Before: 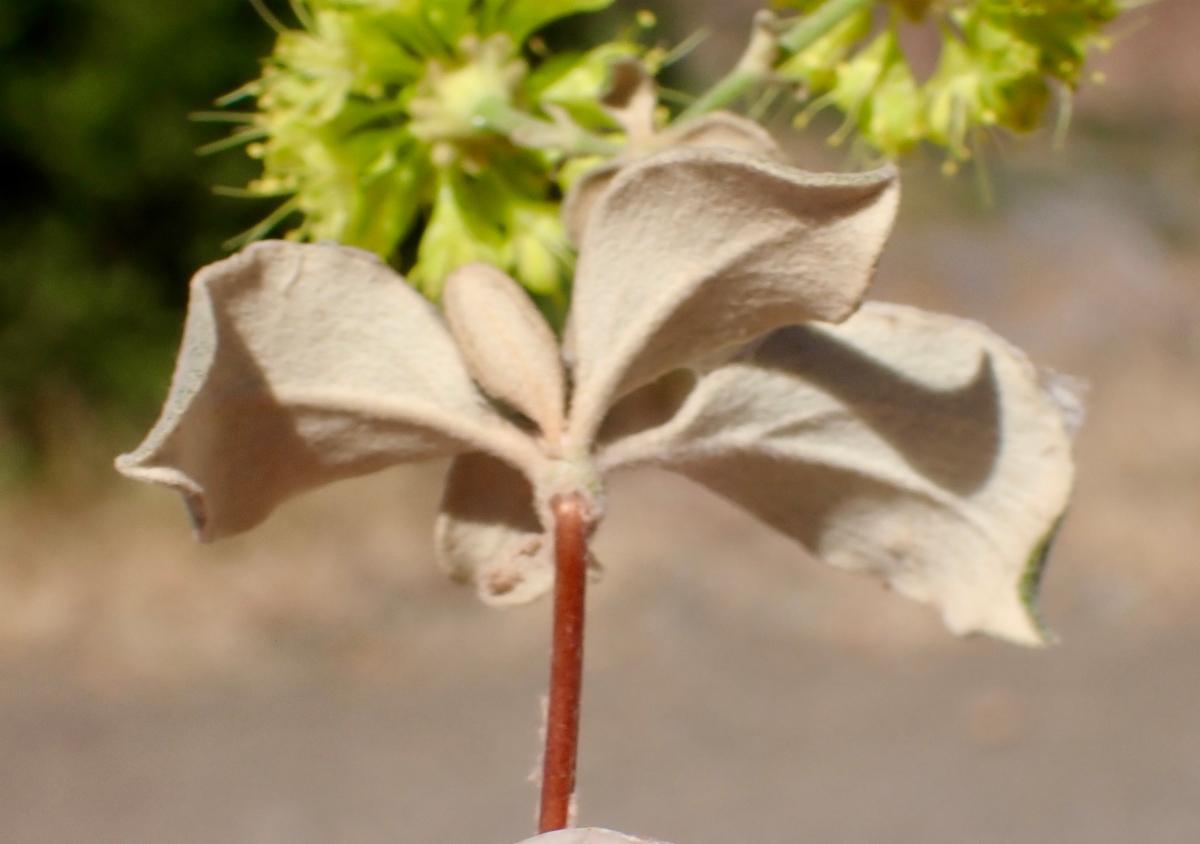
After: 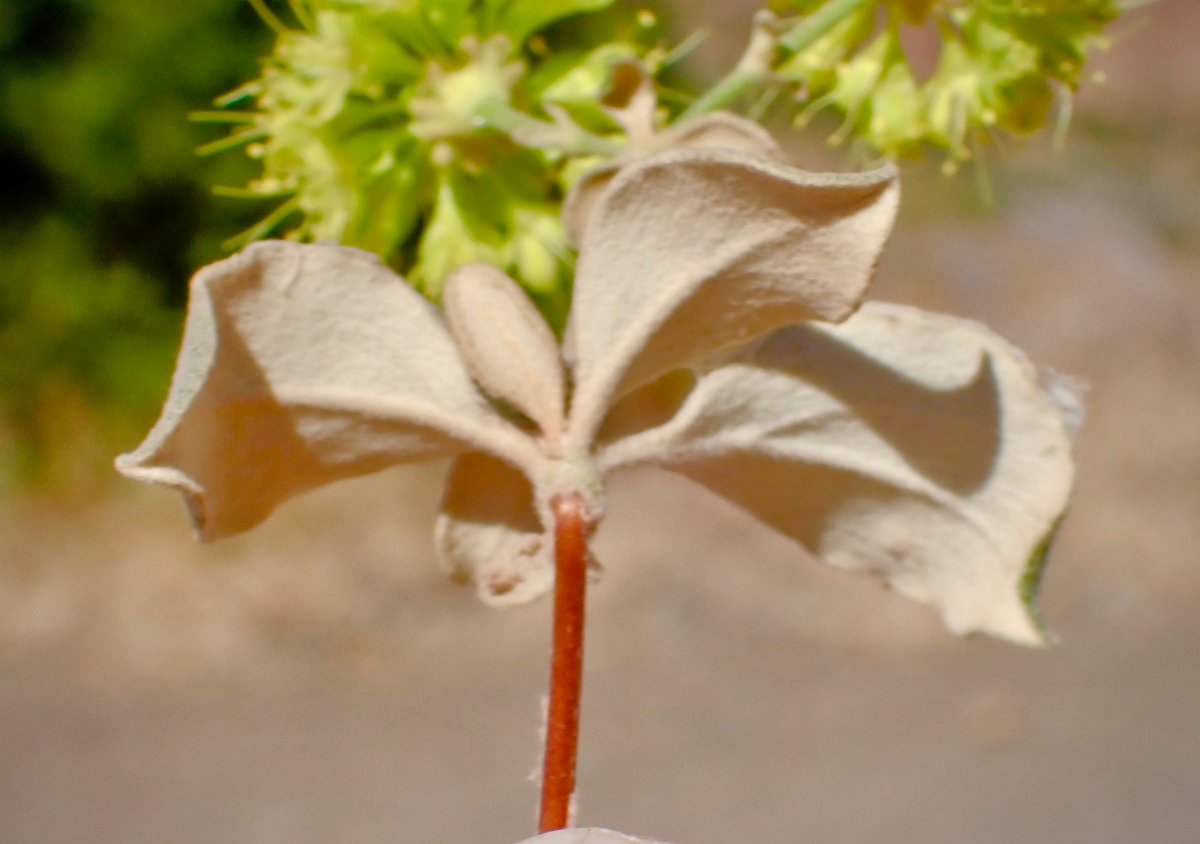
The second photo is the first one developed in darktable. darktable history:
vignetting: fall-off radius 82.65%, brightness -0.461, saturation -0.308
tone equalizer: -7 EV 0.145 EV, -6 EV 0.59 EV, -5 EV 1.17 EV, -4 EV 1.35 EV, -3 EV 1.16 EV, -2 EV 0.6 EV, -1 EV 0.164 EV
shadows and highlights: highlights color adjustment 52.15%
color balance rgb: perceptual saturation grading › global saturation 0.428%, perceptual saturation grading › highlights -16.875%, perceptual saturation grading › mid-tones 33.79%, perceptual saturation grading › shadows 50.399%
